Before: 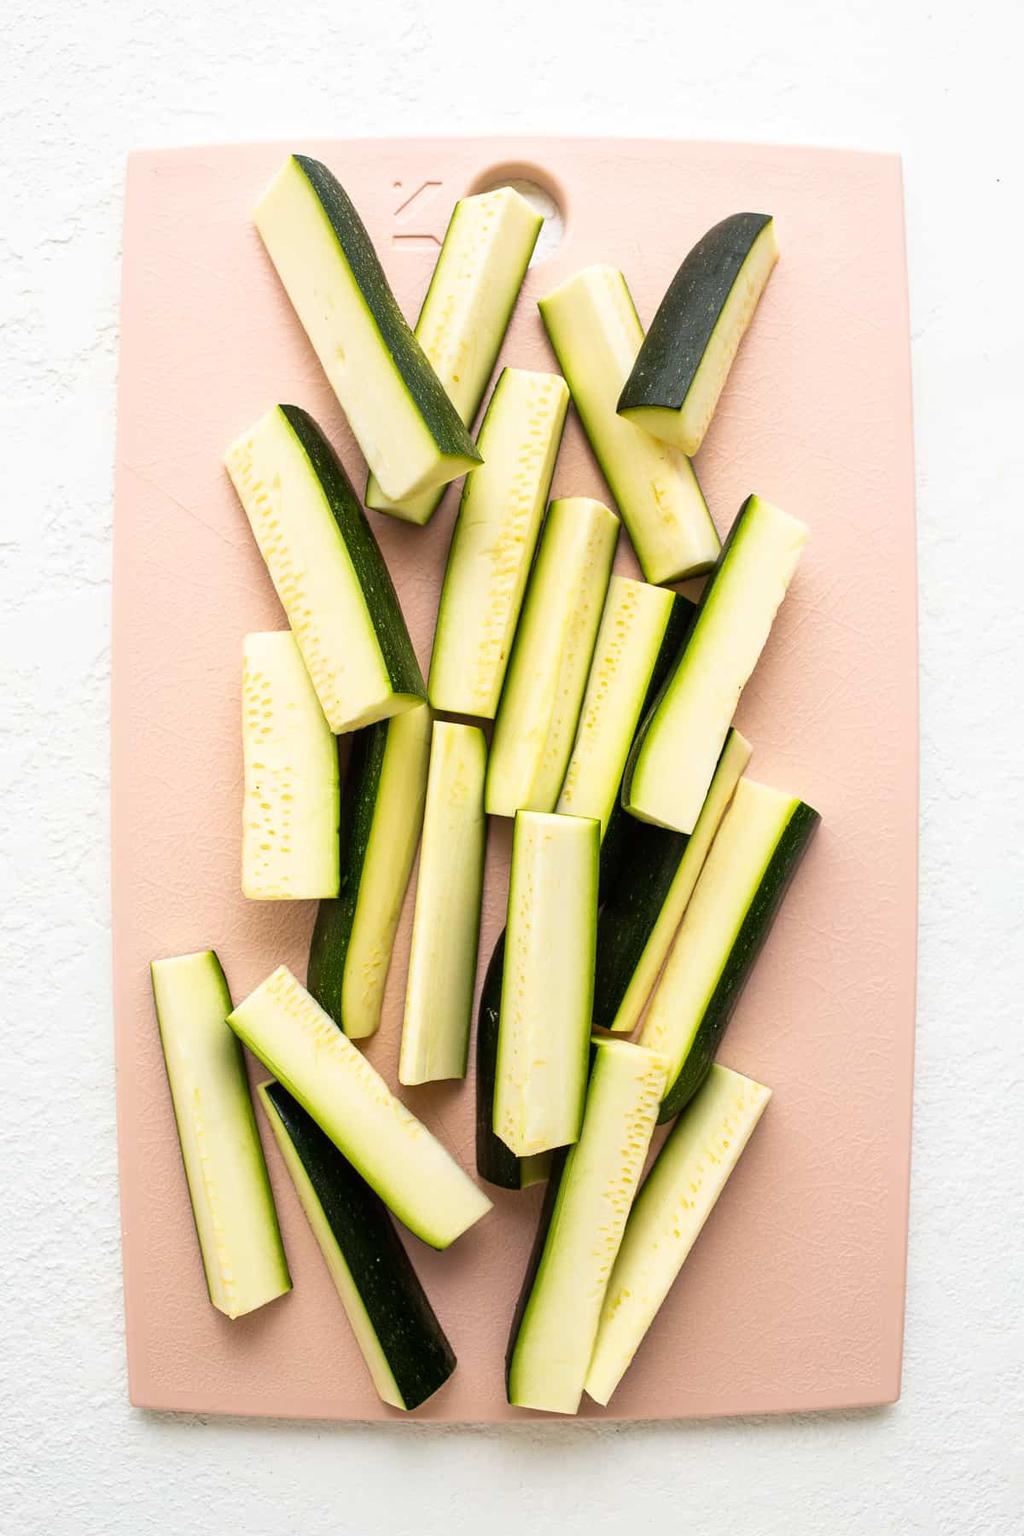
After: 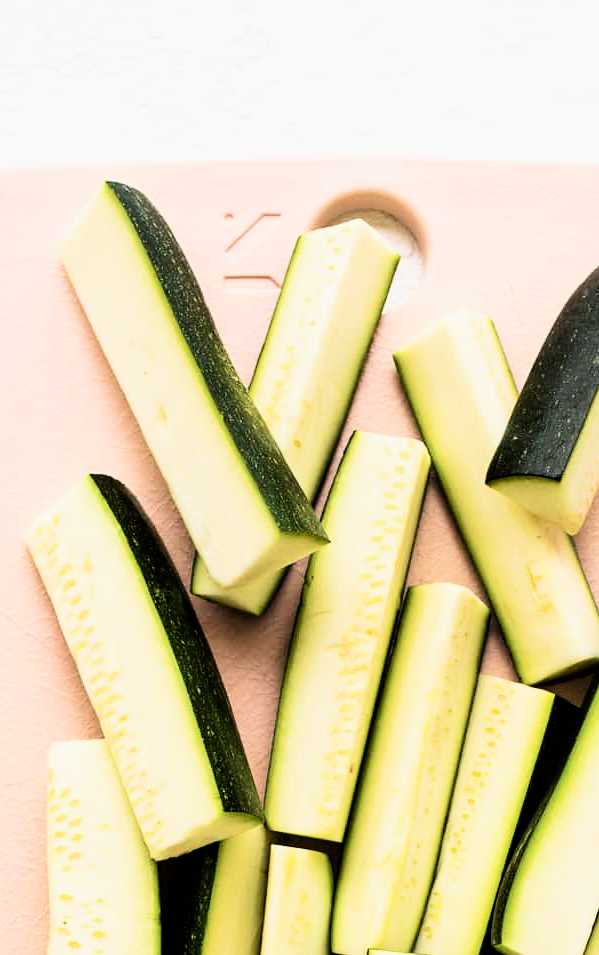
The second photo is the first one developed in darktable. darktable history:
tone equalizer: edges refinement/feathering 500, mask exposure compensation -1.57 EV, preserve details no
crop: left 19.764%, right 30.243%, bottom 46.904%
filmic rgb: black relative exposure -5.3 EV, white relative exposure 2.88 EV, dynamic range scaling -37.52%, hardness 3.99, contrast 1.616, highlights saturation mix -0.503%
velvia: on, module defaults
